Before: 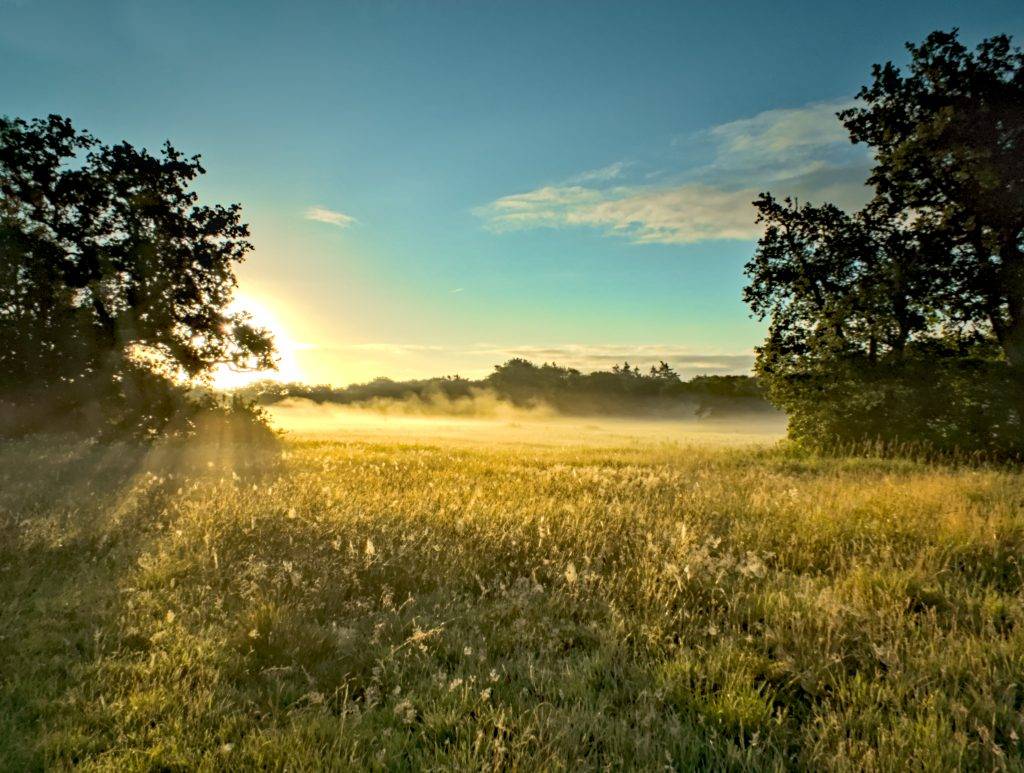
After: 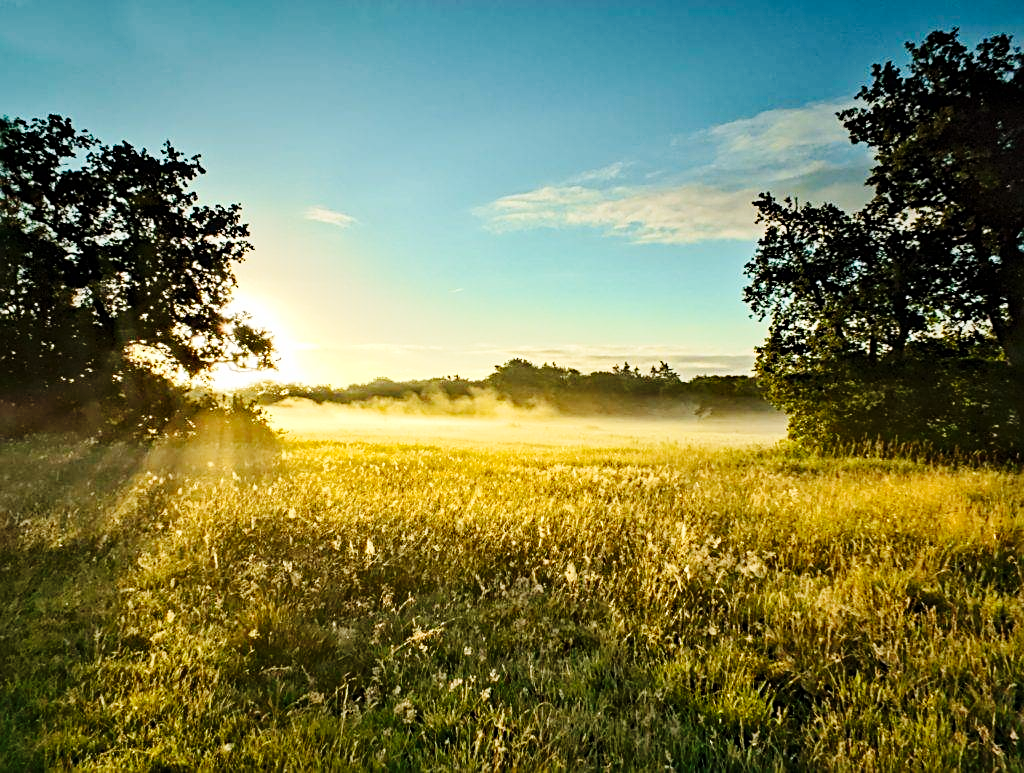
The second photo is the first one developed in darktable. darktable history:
base curve: curves: ch0 [(0, 0) (0.036, 0.025) (0.121, 0.166) (0.206, 0.329) (0.605, 0.79) (1, 1)], preserve colors none
sharpen: on, module defaults
